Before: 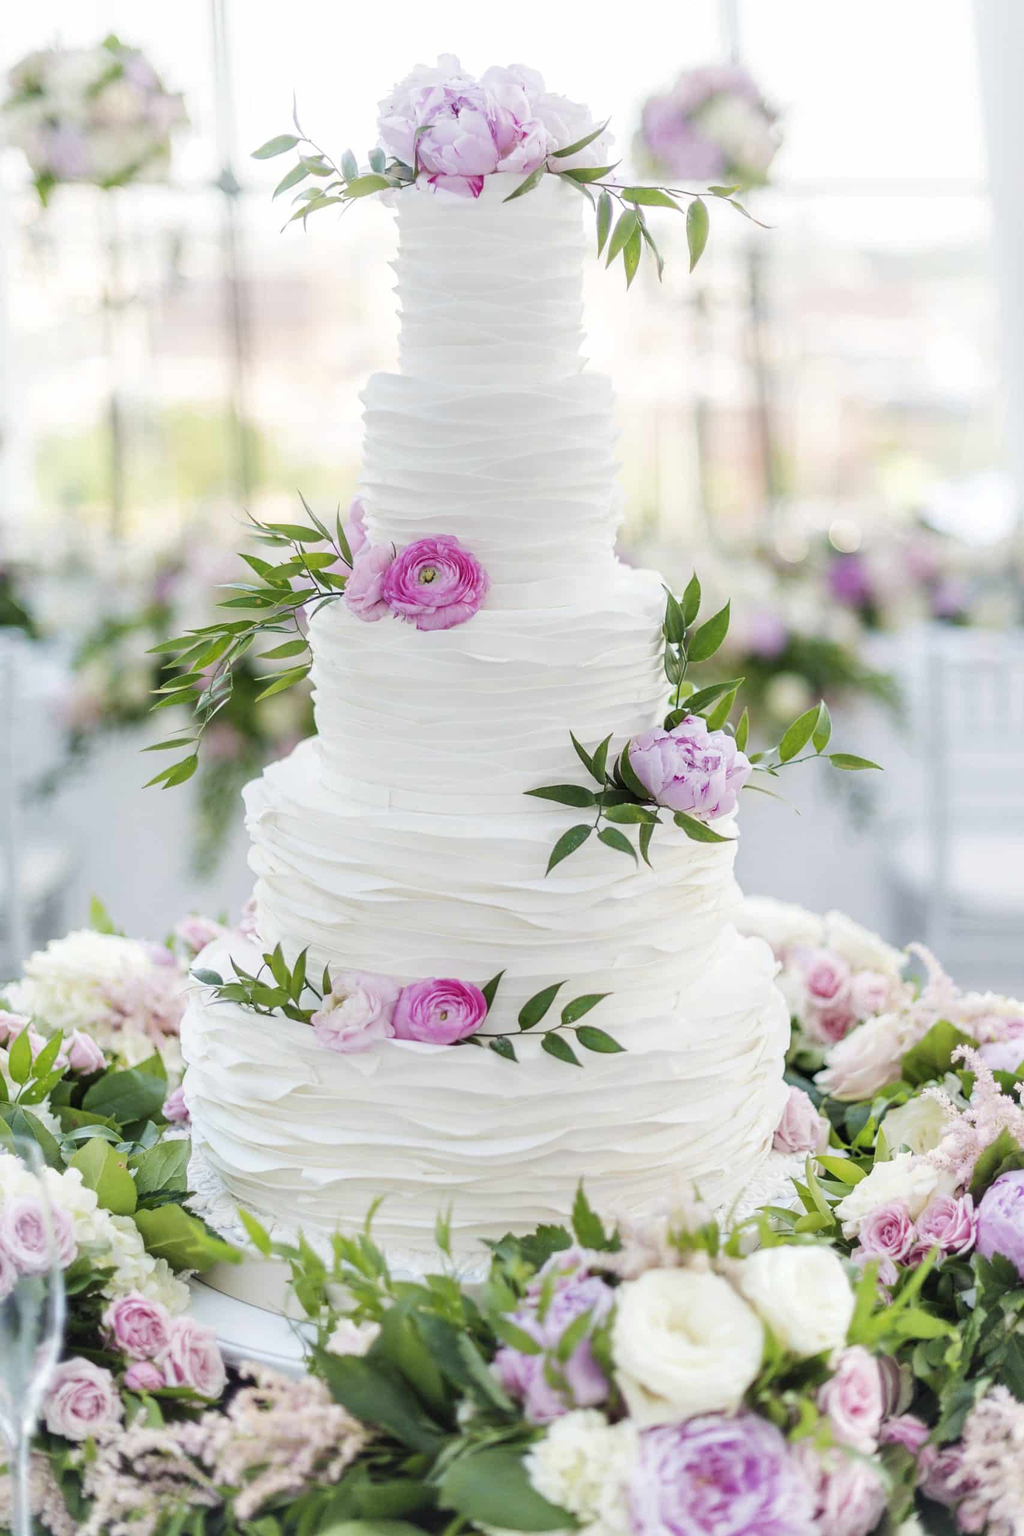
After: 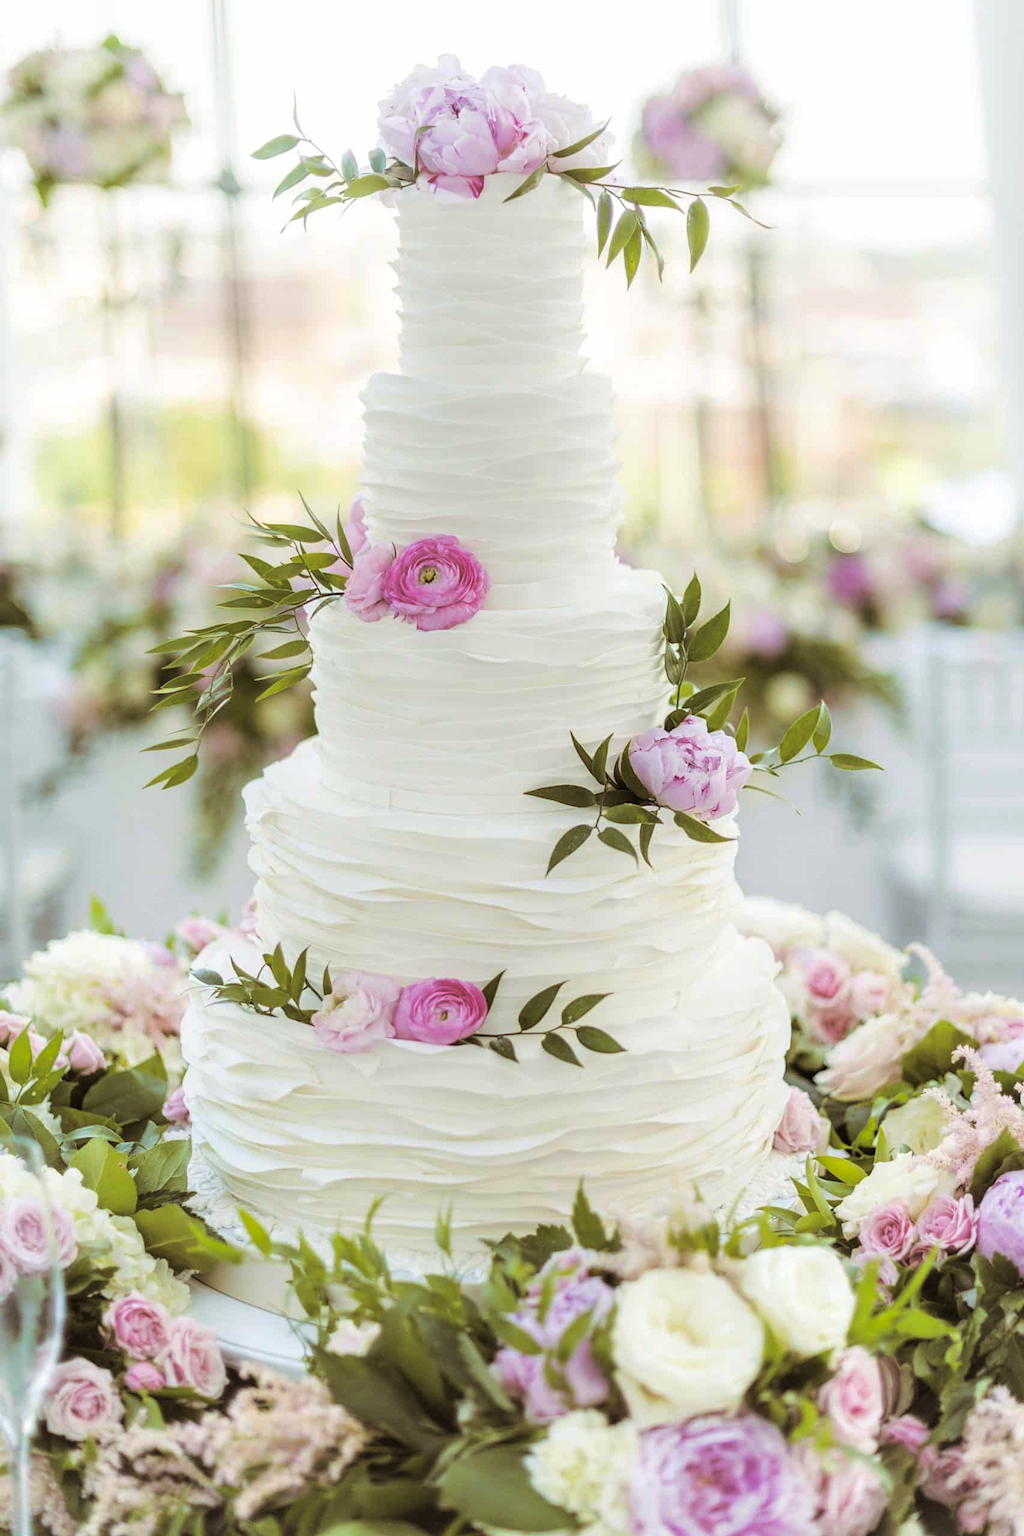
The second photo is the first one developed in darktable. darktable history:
color balance rgb: perceptual saturation grading › global saturation 20%, global vibrance 20%
split-toning: shadows › hue 32.4°, shadows › saturation 0.51, highlights › hue 180°, highlights › saturation 0, balance -60.17, compress 55.19%
rgb curve: curves: ch2 [(0, 0) (0.567, 0.512) (1, 1)], mode RGB, independent channels
